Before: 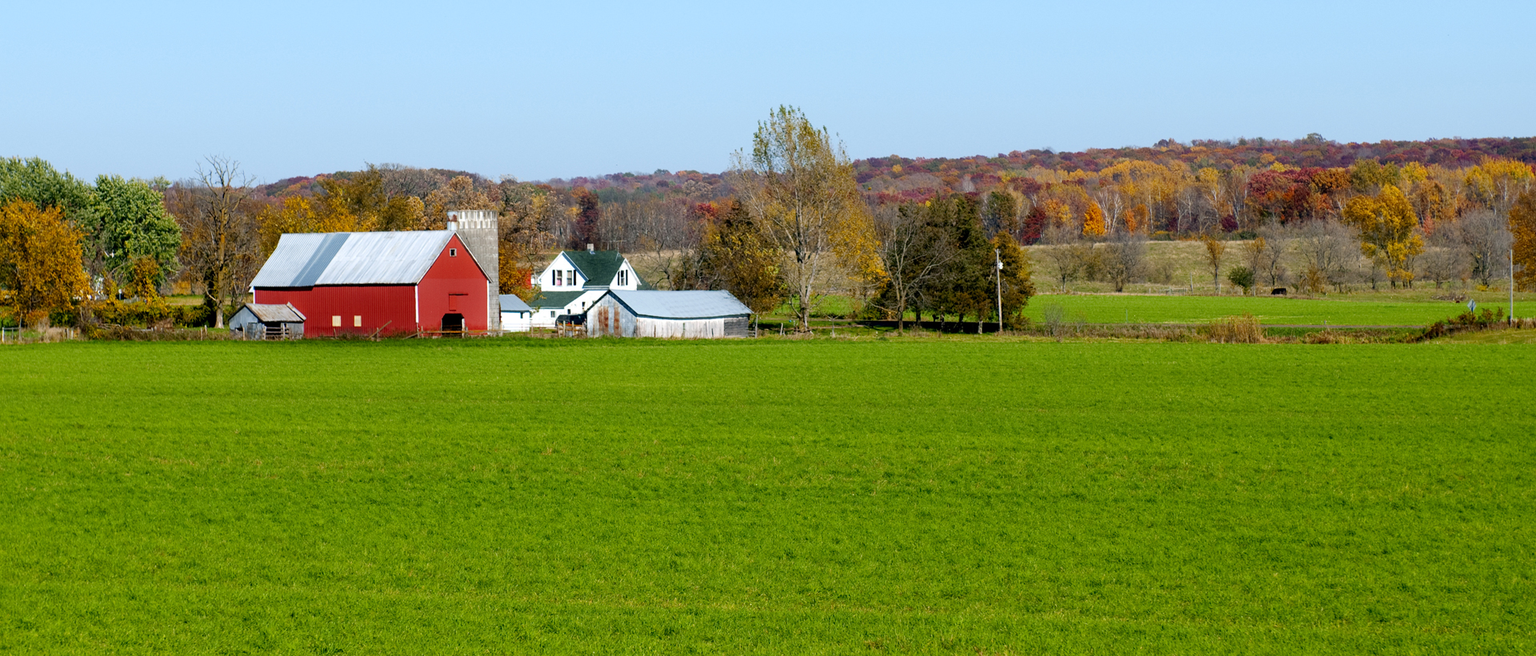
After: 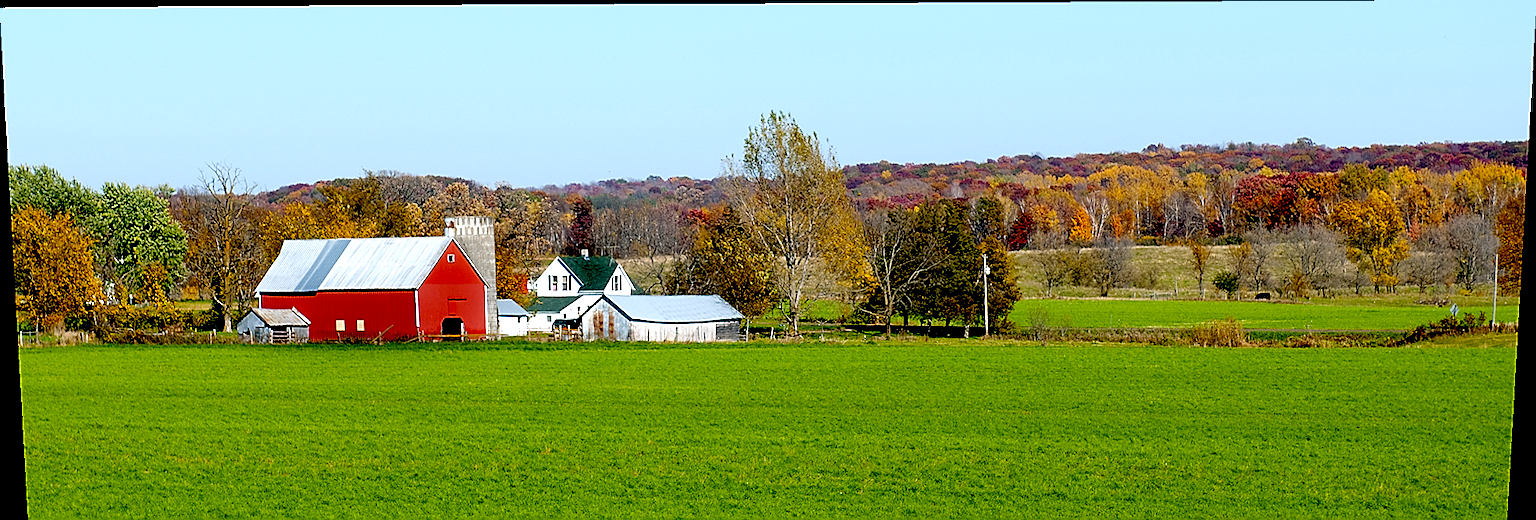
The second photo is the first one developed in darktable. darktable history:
crop: bottom 19.644%
sharpen: radius 1.4, amount 1.25, threshold 0.7
rotate and perspective: lens shift (vertical) 0.048, lens shift (horizontal) -0.024, automatic cropping off
exposure: black level correction 0.031, exposure 0.304 EV, compensate highlight preservation false
